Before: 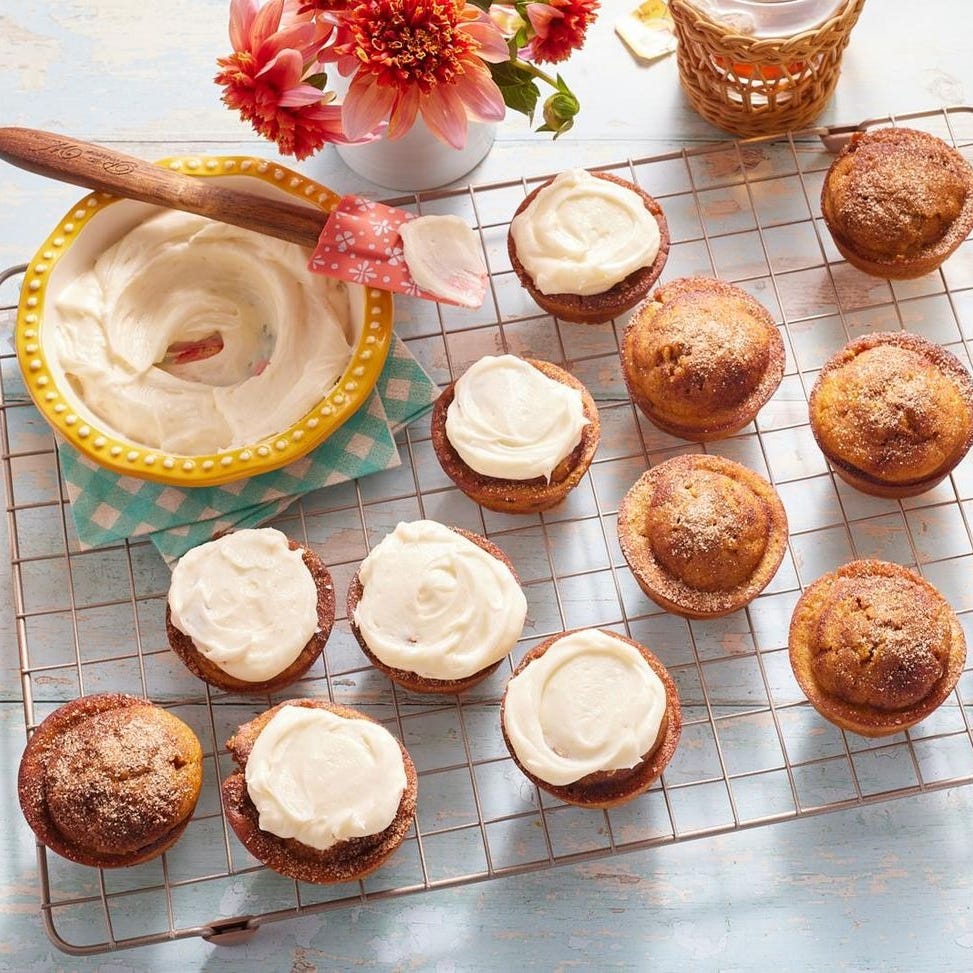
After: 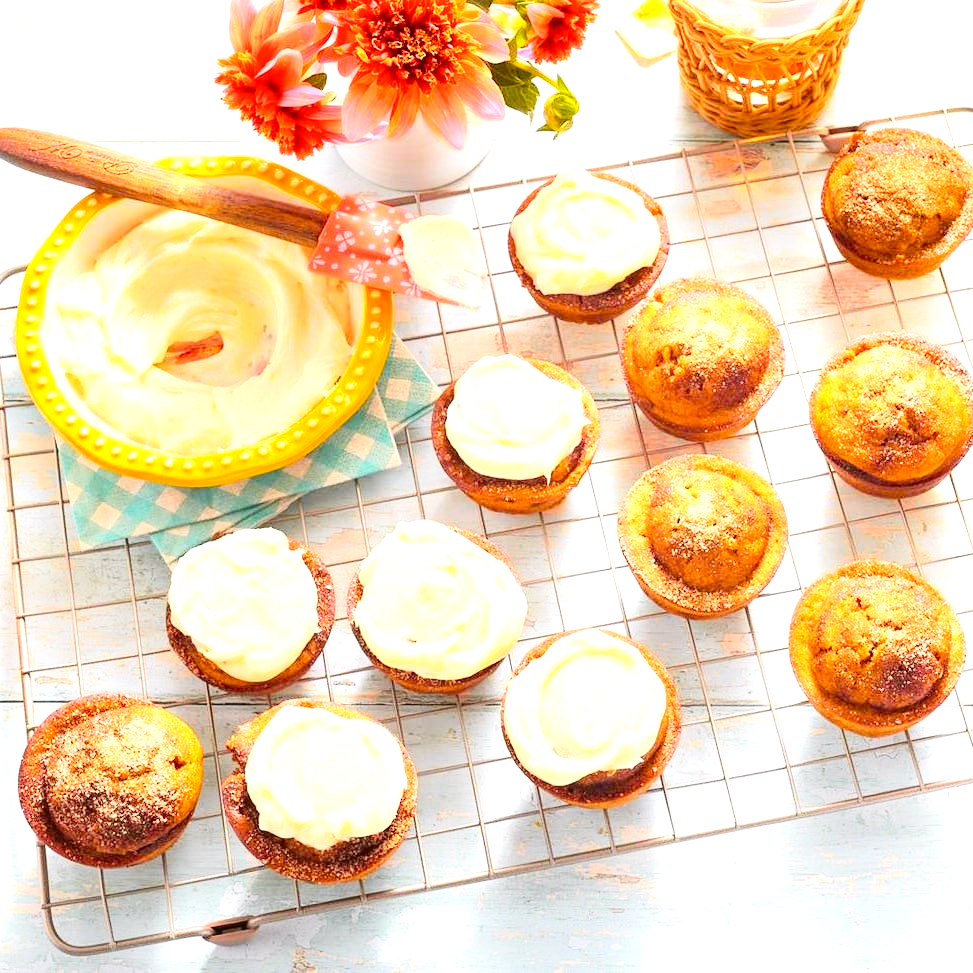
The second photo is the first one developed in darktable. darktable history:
tone curve: curves: ch0 [(0, 0) (0.136, 0.084) (0.346, 0.366) (0.489, 0.559) (0.66, 0.748) (0.849, 0.902) (1, 0.974)]; ch1 [(0, 0) (0.353, 0.344) (0.45, 0.46) (0.498, 0.498) (0.521, 0.512) (0.563, 0.559) (0.592, 0.605) (0.641, 0.673) (1, 1)]; ch2 [(0, 0) (0.333, 0.346) (0.375, 0.375) (0.424, 0.43) (0.476, 0.492) (0.502, 0.502) (0.524, 0.531) (0.579, 0.61) (0.612, 0.644) (0.641, 0.722) (1, 1)], color space Lab, independent channels, preserve colors none
exposure: black level correction 0, exposure 1.199 EV, compensate highlight preservation false
